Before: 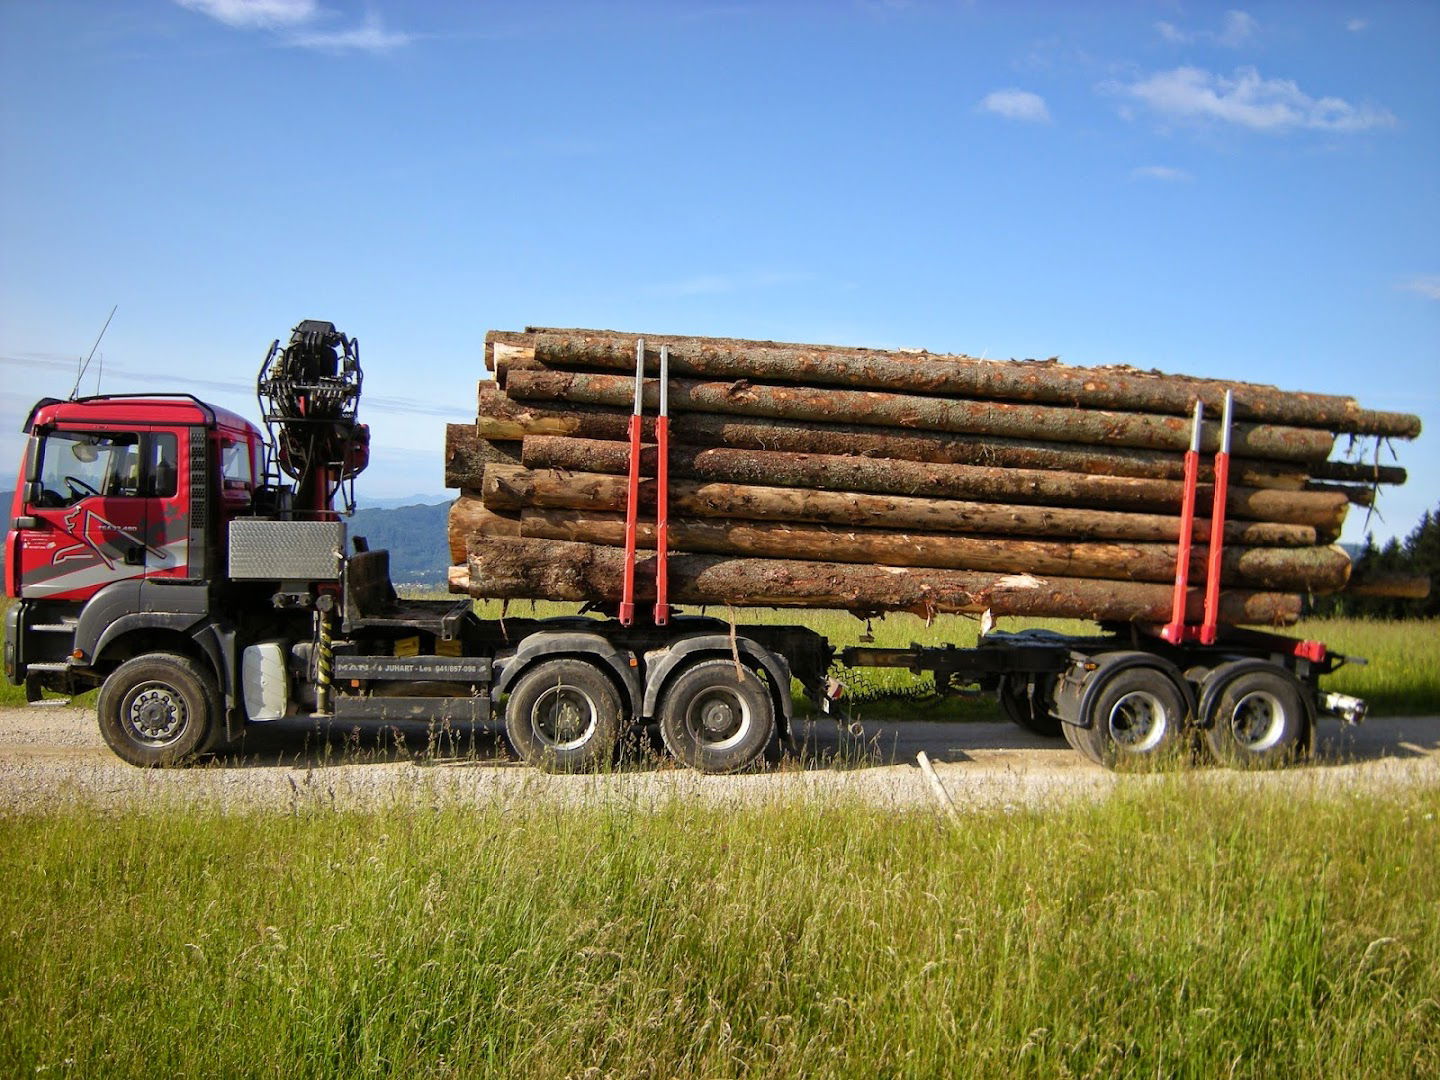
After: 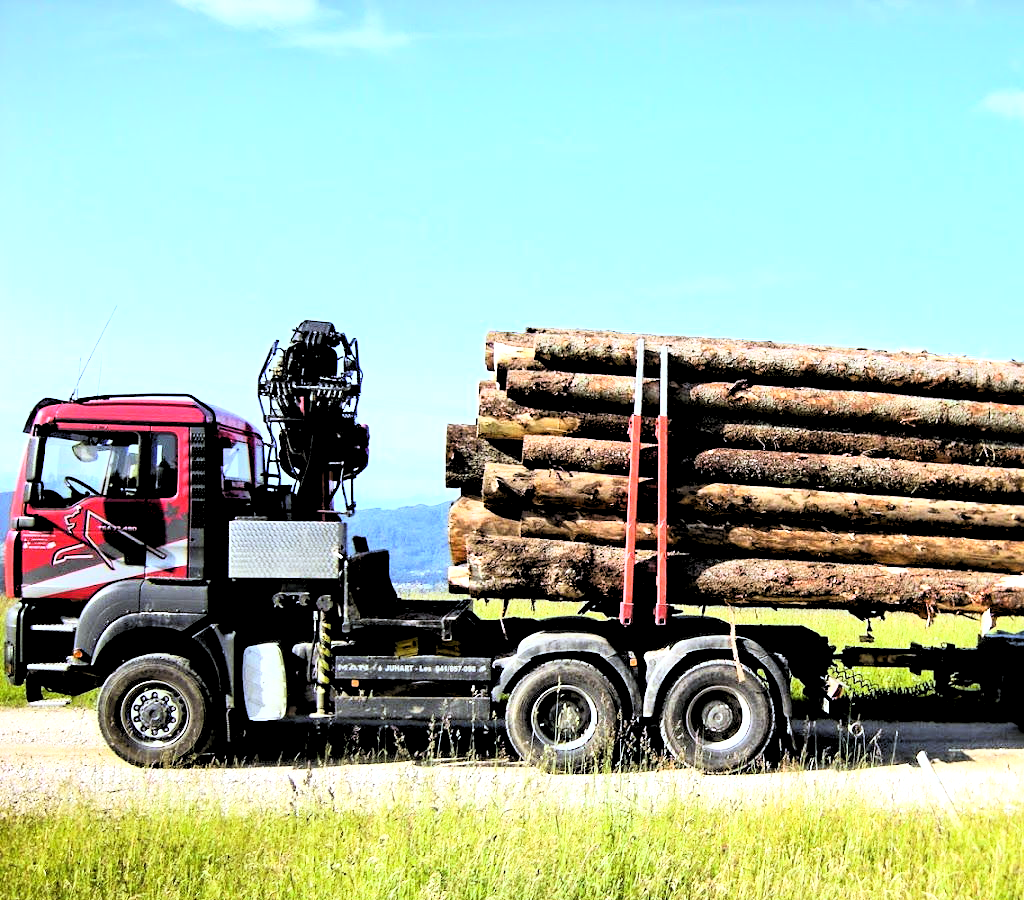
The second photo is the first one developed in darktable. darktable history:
rgb curve: curves: ch0 [(0, 0) (0.21, 0.15) (0.24, 0.21) (0.5, 0.75) (0.75, 0.96) (0.89, 0.99) (1, 1)]; ch1 [(0, 0.02) (0.21, 0.13) (0.25, 0.2) (0.5, 0.67) (0.75, 0.9) (0.89, 0.97) (1, 1)]; ch2 [(0, 0.02) (0.21, 0.13) (0.25, 0.2) (0.5, 0.67) (0.75, 0.9) (0.89, 0.97) (1, 1)], compensate middle gray true
rgb levels: levels [[0.013, 0.434, 0.89], [0, 0.5, 1], [0, 0.5, 1]]
crop: right 28.885%, bottom 16.626%
white balance: red 0.926, green 1.003, blue 1.133
